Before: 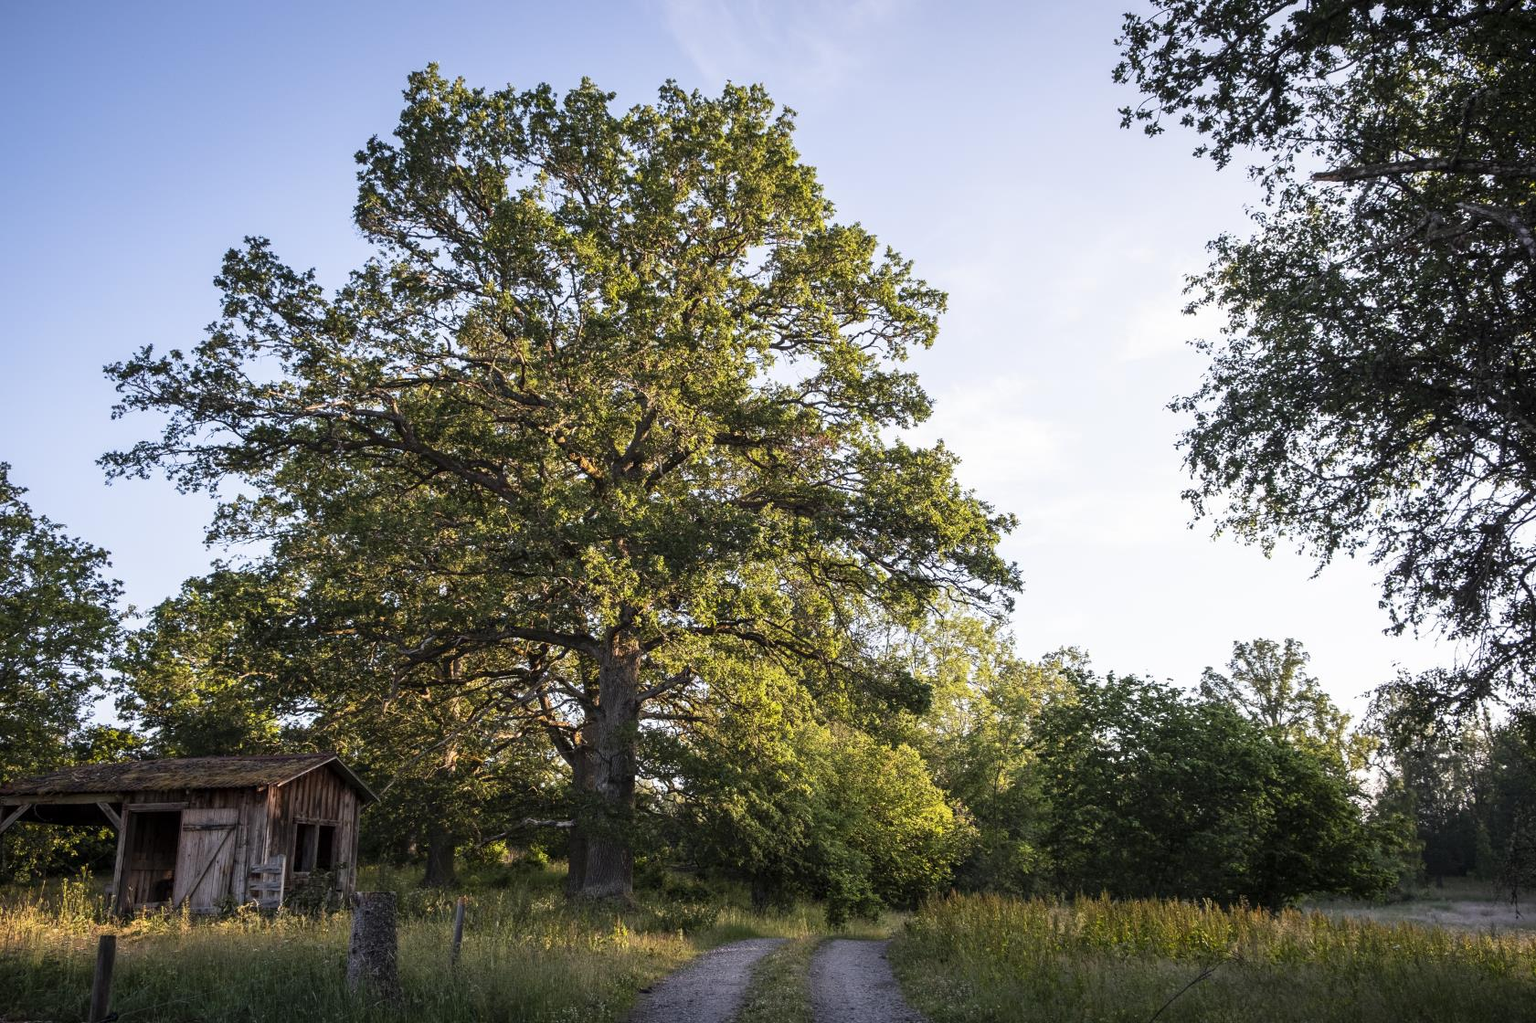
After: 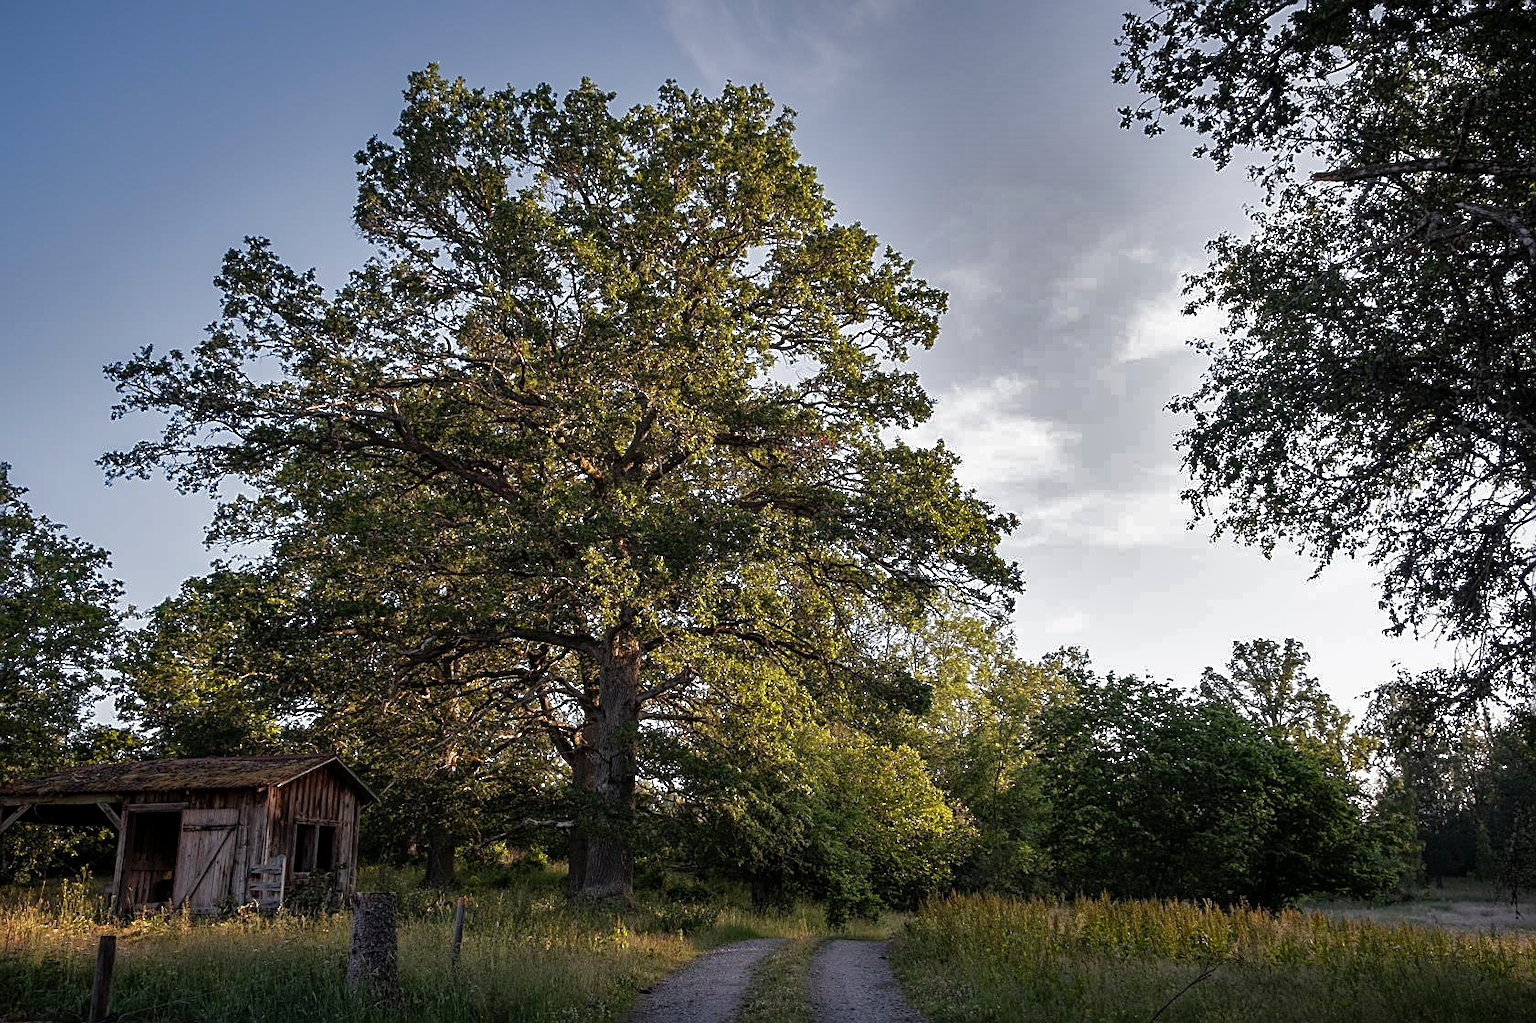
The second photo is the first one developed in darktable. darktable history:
base curve: curves: ch0 [(0, 0) (0.841, 0.609) (1, 1)]
sharpen: on, module defaults
shadows and highlights: shadows 20.91, highlights -82.73, soften with gaussian
